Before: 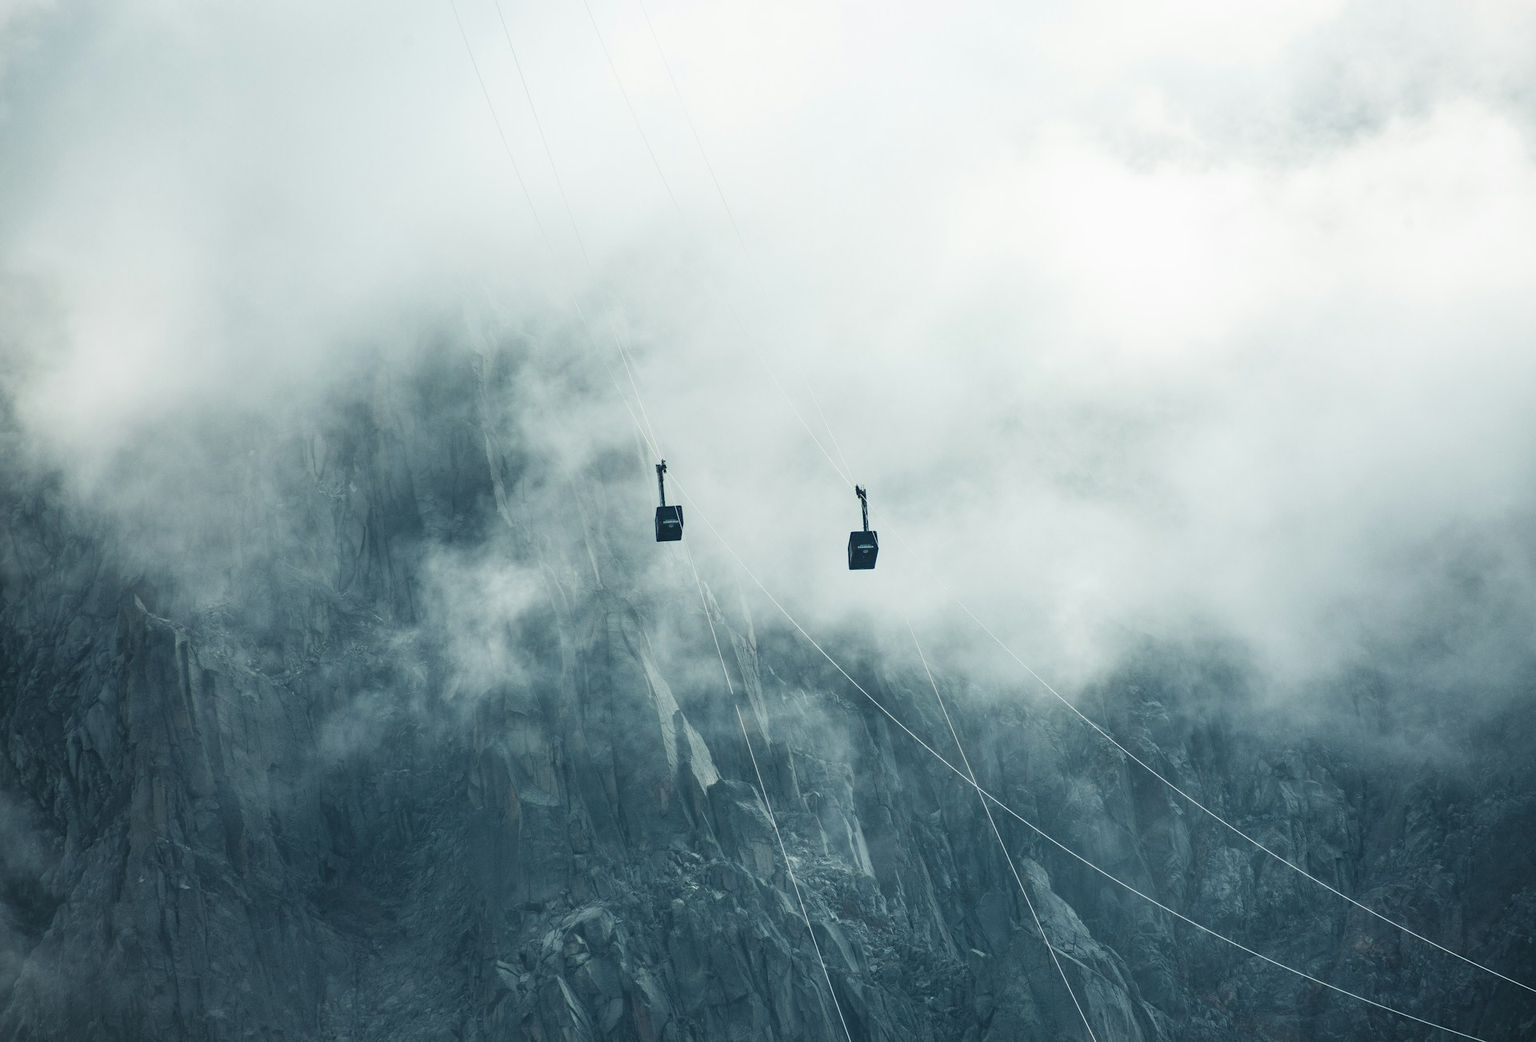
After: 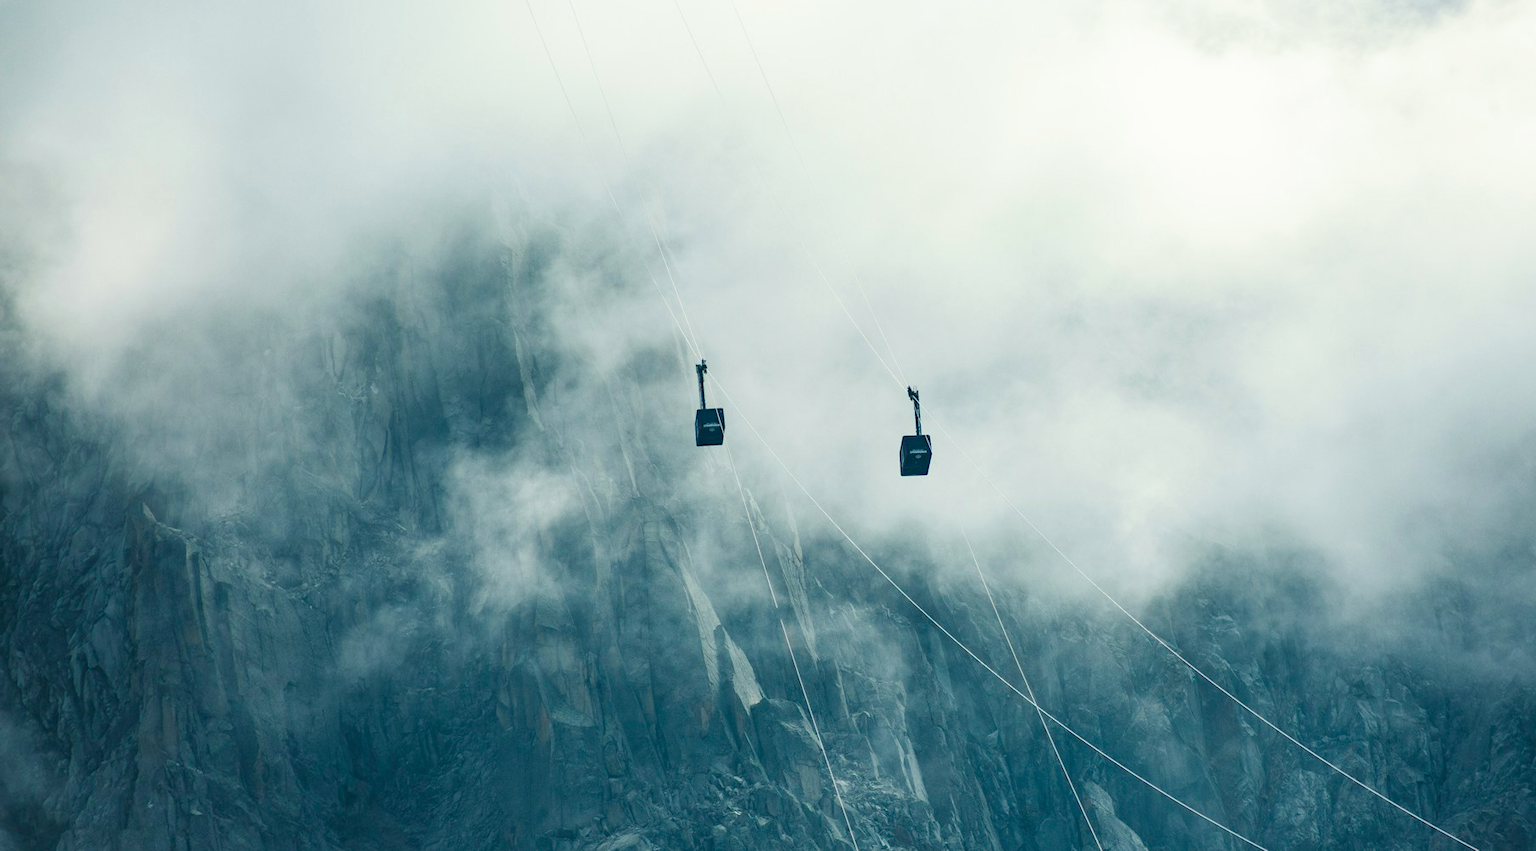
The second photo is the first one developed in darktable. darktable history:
crop and rotate: angle 0.03°, top 11.643%, right 5.651%, bottom 11.189%
split-toning: shadows › saturation 0.61, highlights › saturation 0.58, balance -28.74, compress 87.36%
color balance rgb: perceptual saturation grading › global saturation 35%, perceptual saturation grading › highlights -25%, perceptual saturation grading › shadows 50%
